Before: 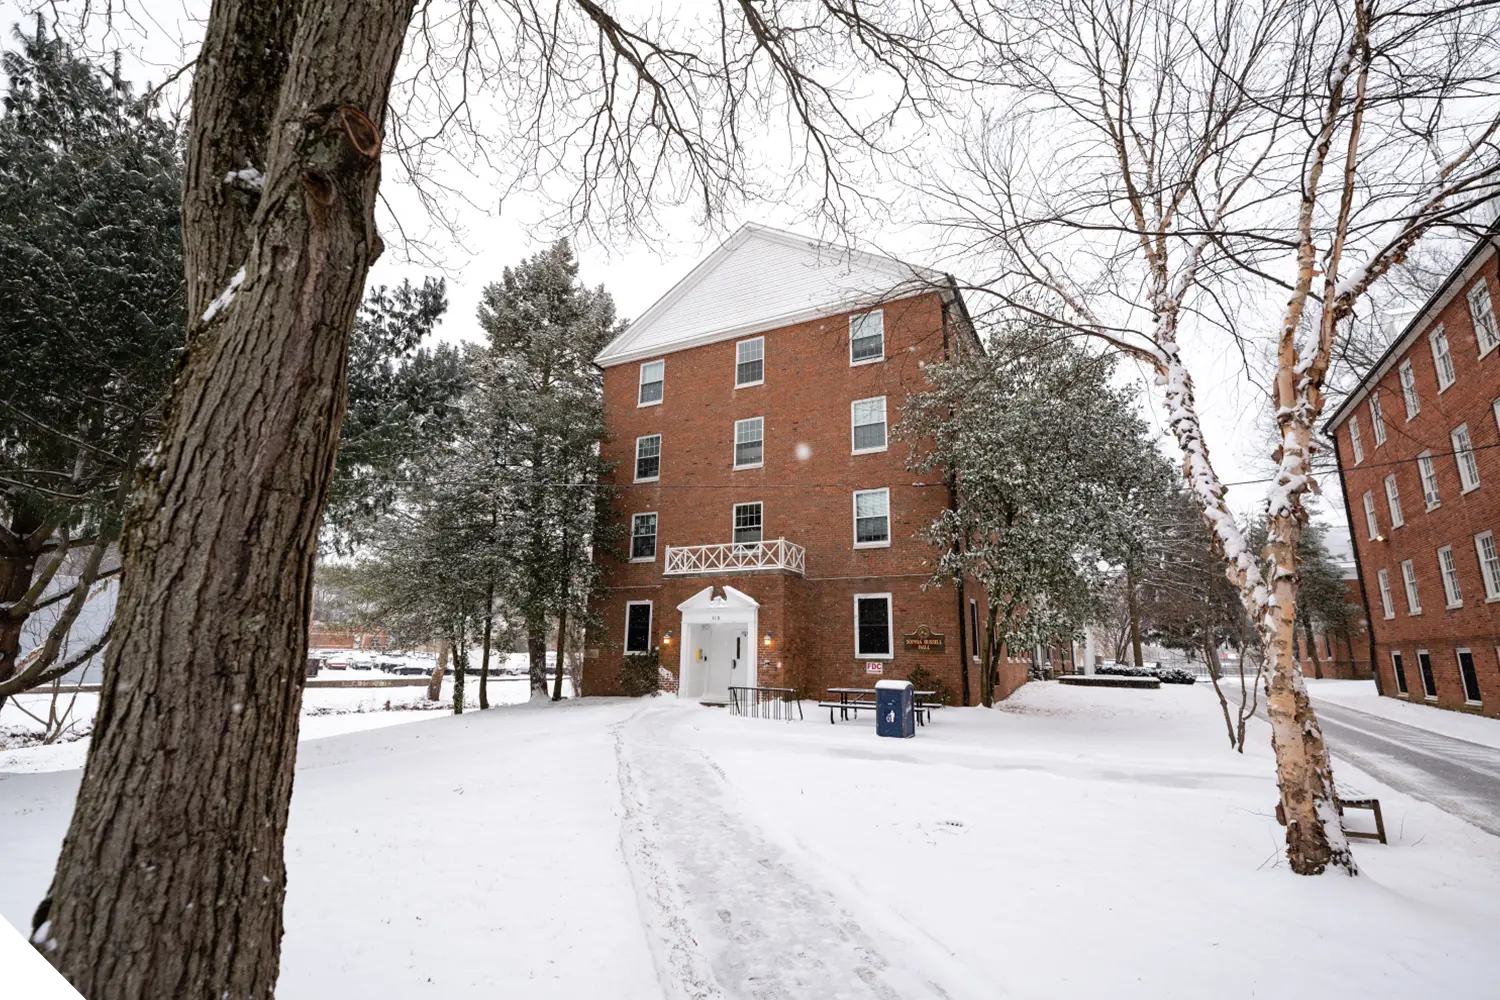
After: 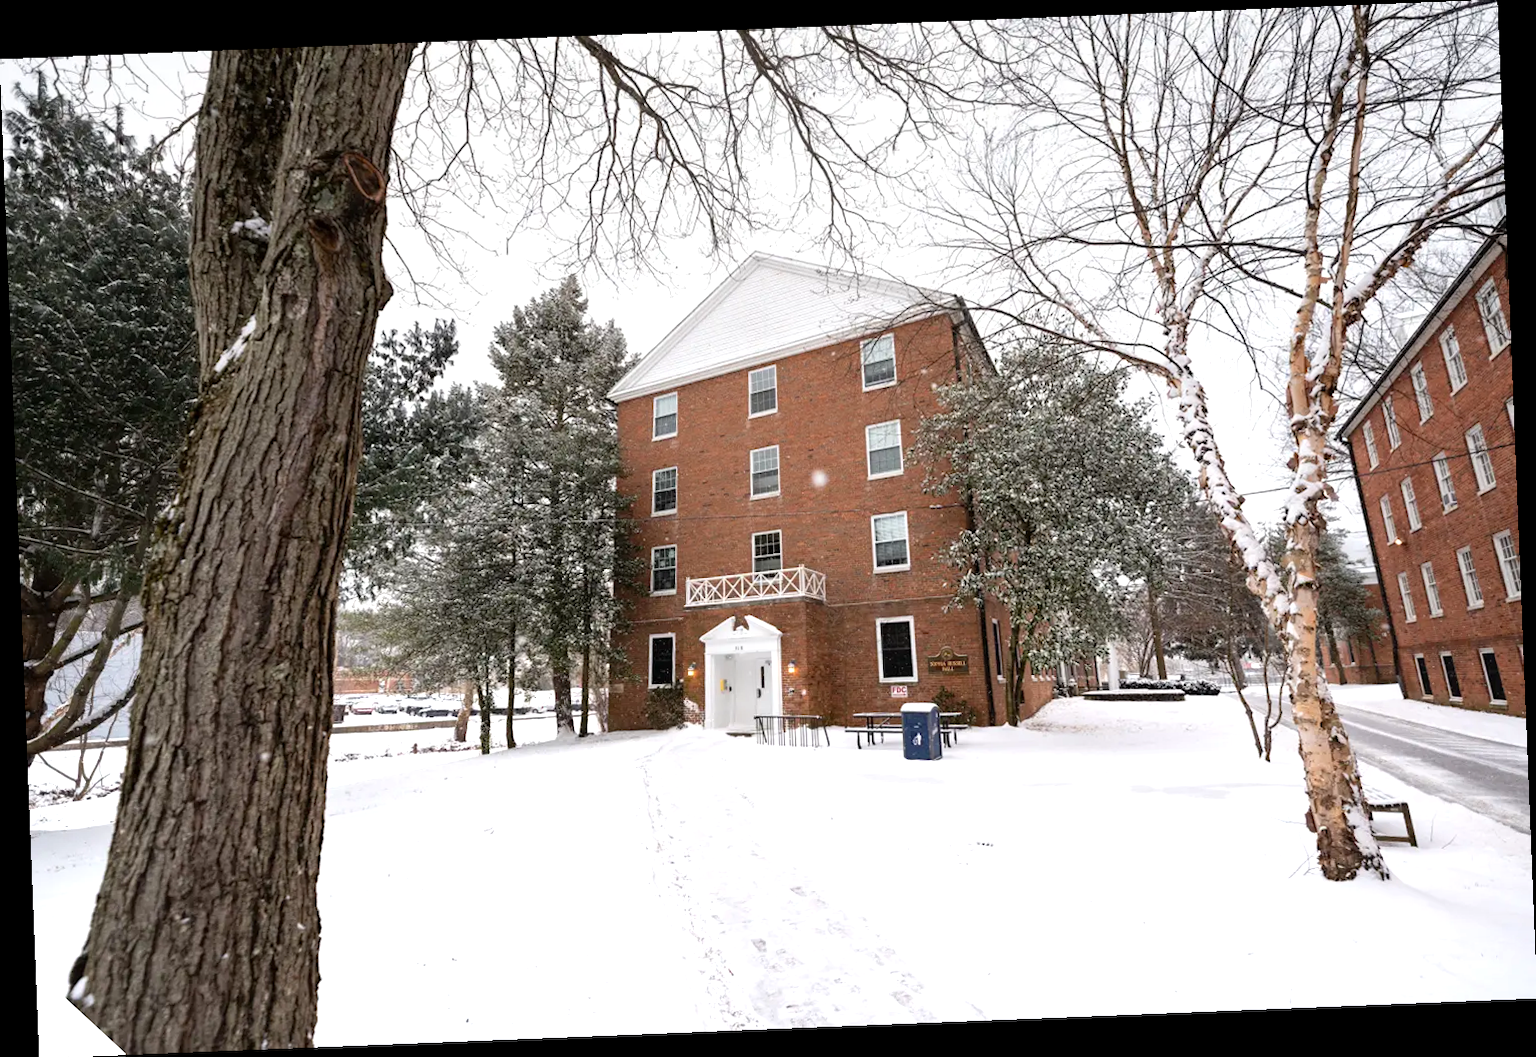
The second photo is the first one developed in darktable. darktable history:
rotate and perspective: rotation -2.29°, automatic cropping off
graduated density: on, module defaults
exposure: exposure 0.6 EV, compensate highlight preservation false
